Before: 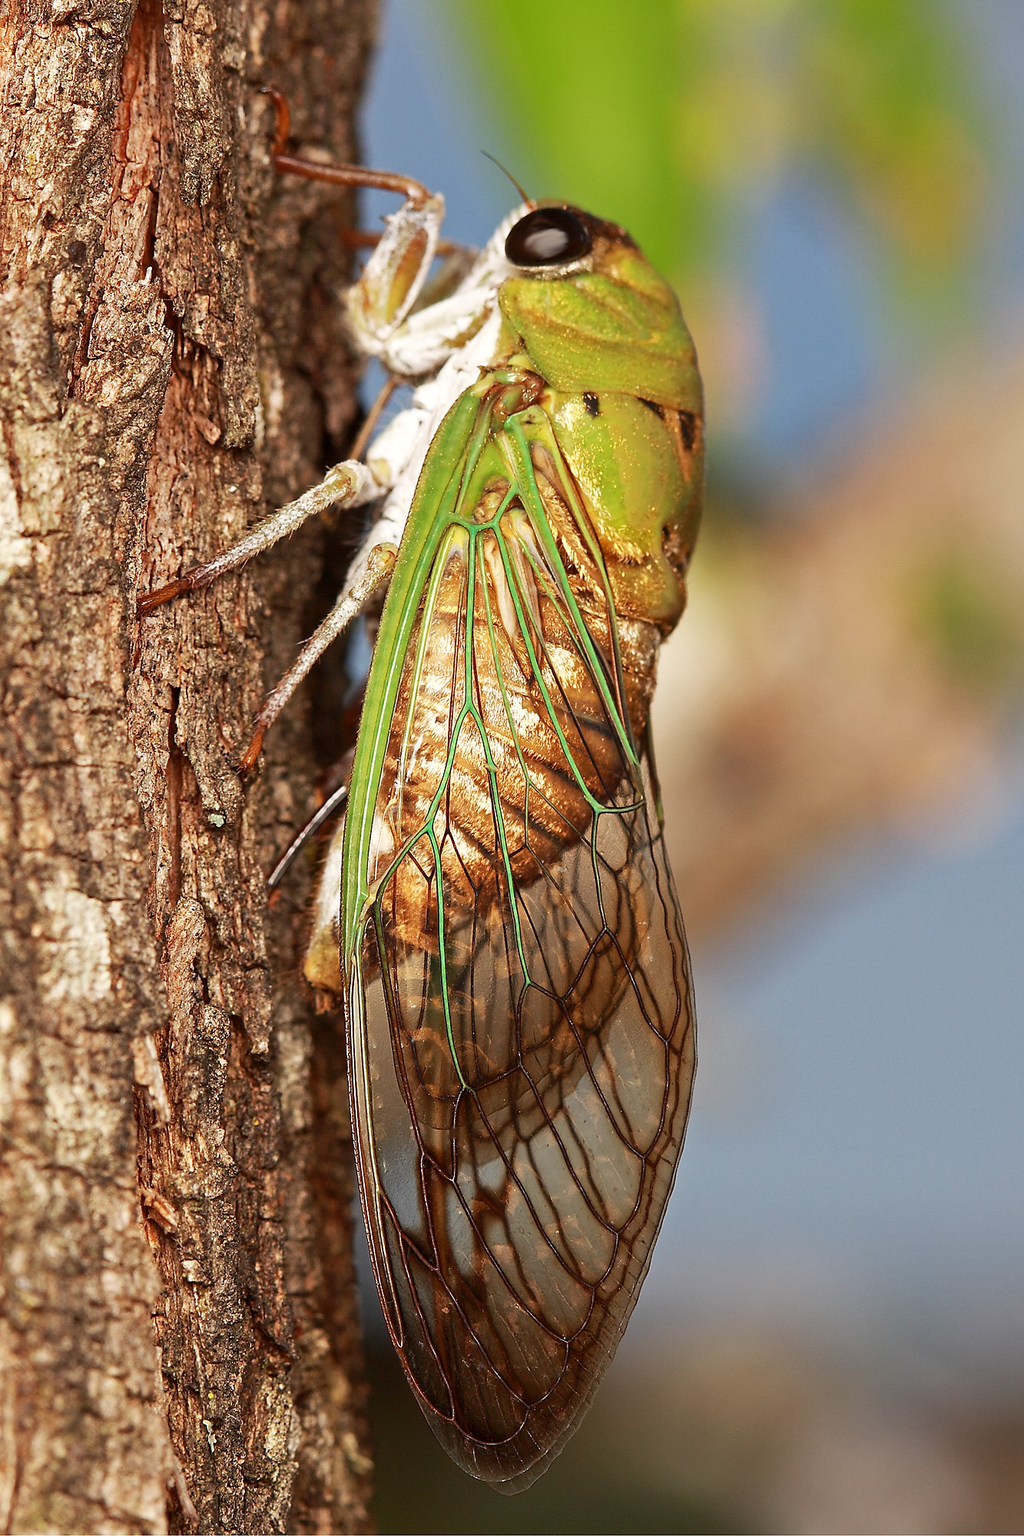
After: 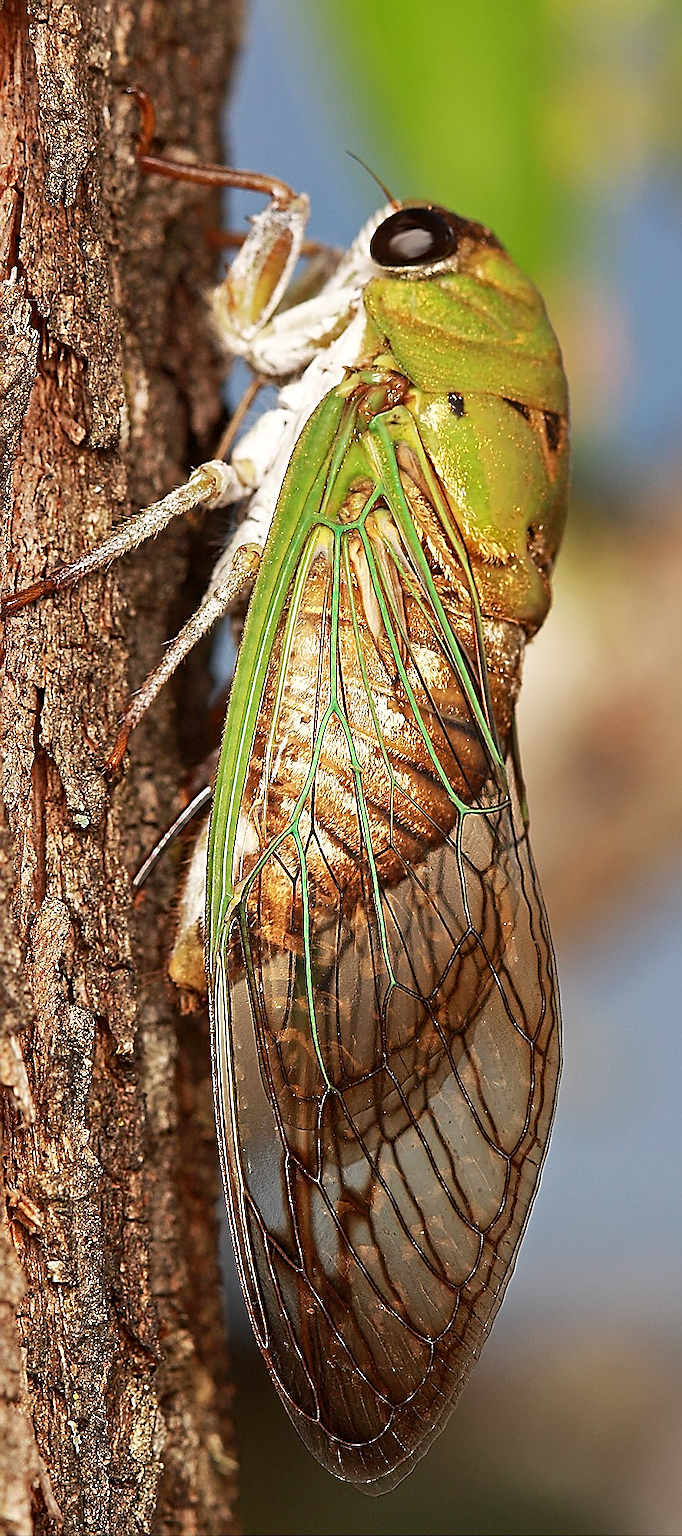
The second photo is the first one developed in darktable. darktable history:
sharpen: amount 0.911
crop and rotate: left 13.341%, right 19.989%
